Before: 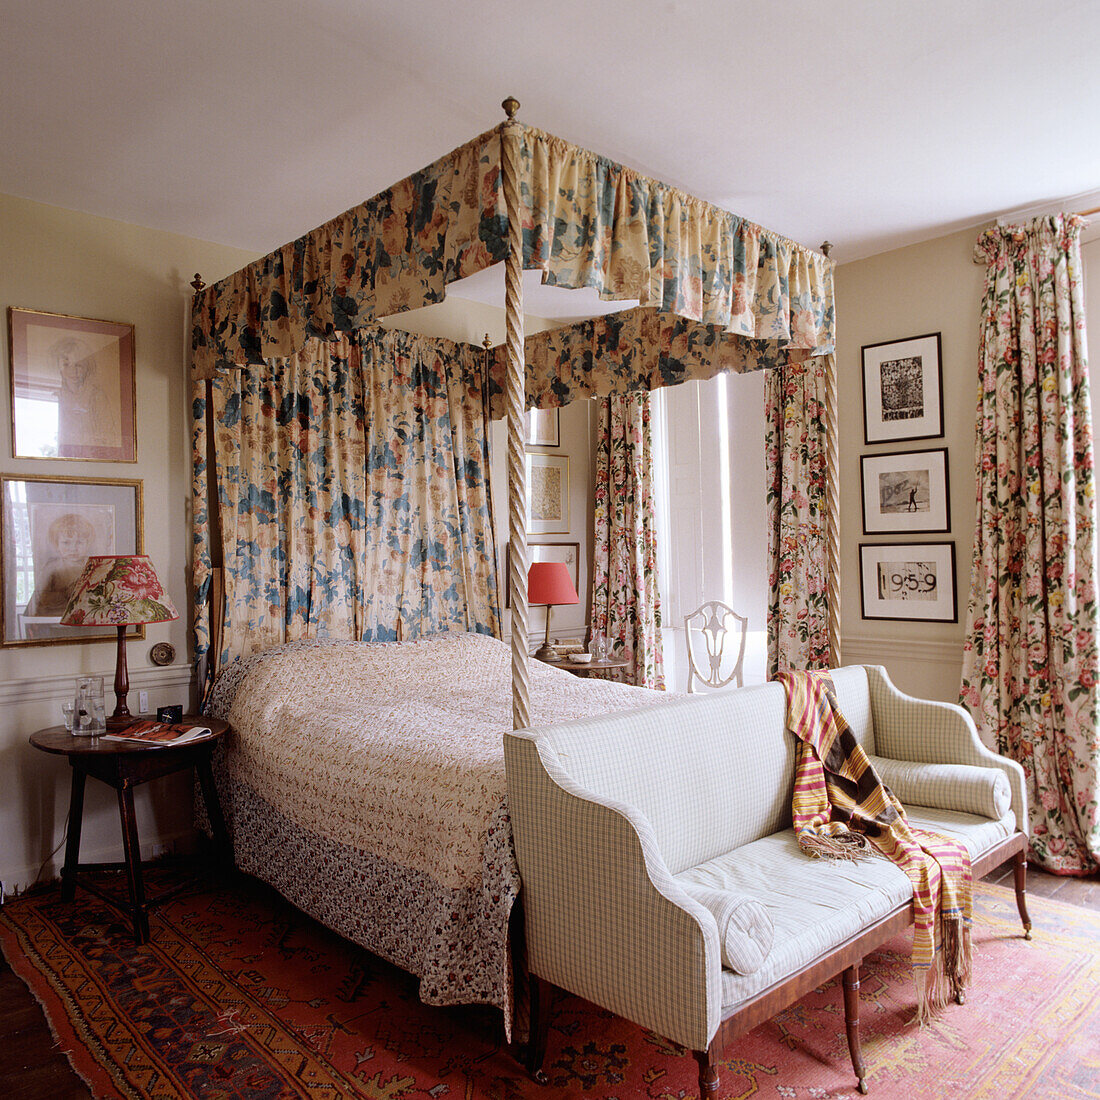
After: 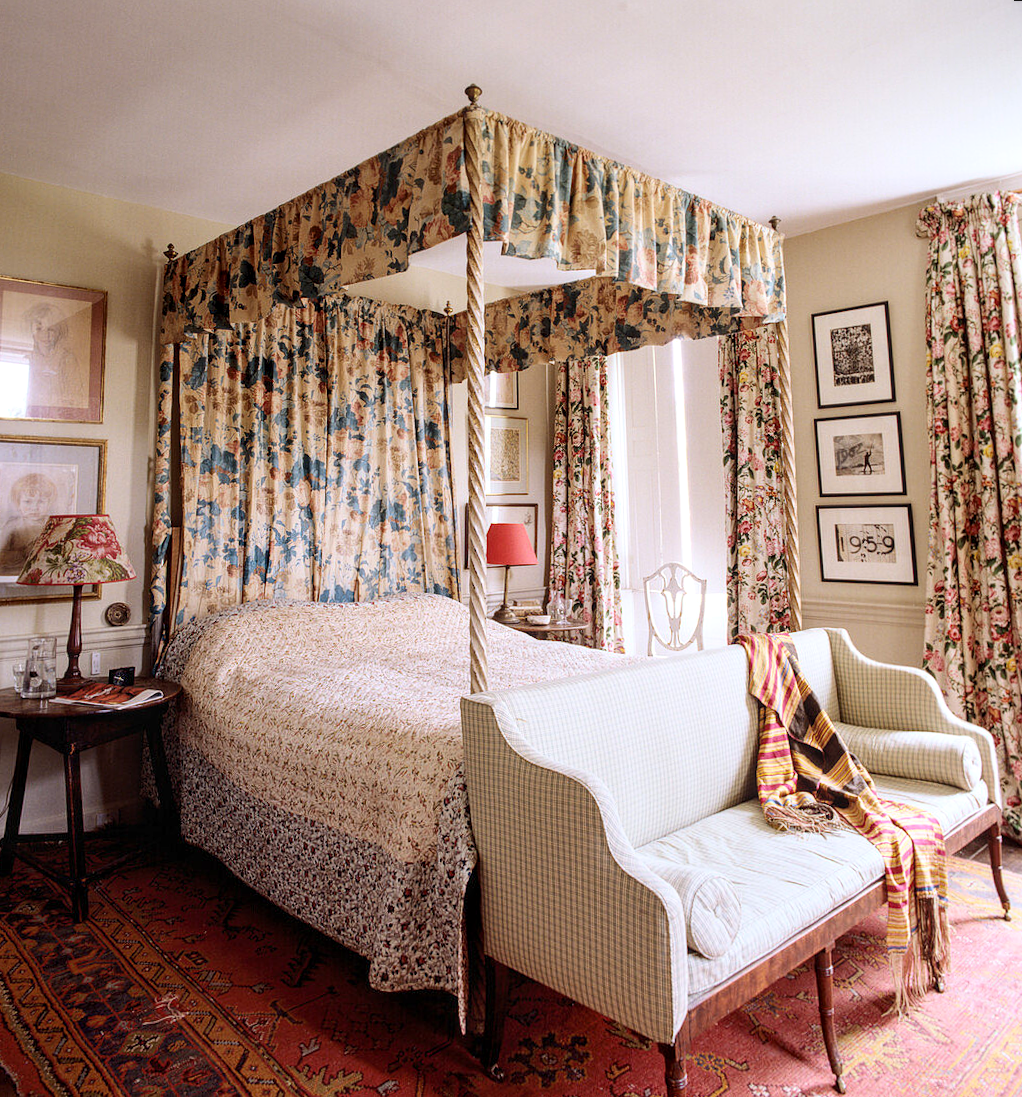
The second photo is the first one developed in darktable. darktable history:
rotate and perspective: rotation 0.215°, lens shift (vertical) -0.139, crop left 0.069, crop right 0.939, crop top 0.002, crop bottom 0.996
local contrast: on, module defaults
contrast brightness saturation: contrast 0.2, brightness 0.15, saturation 0.14
